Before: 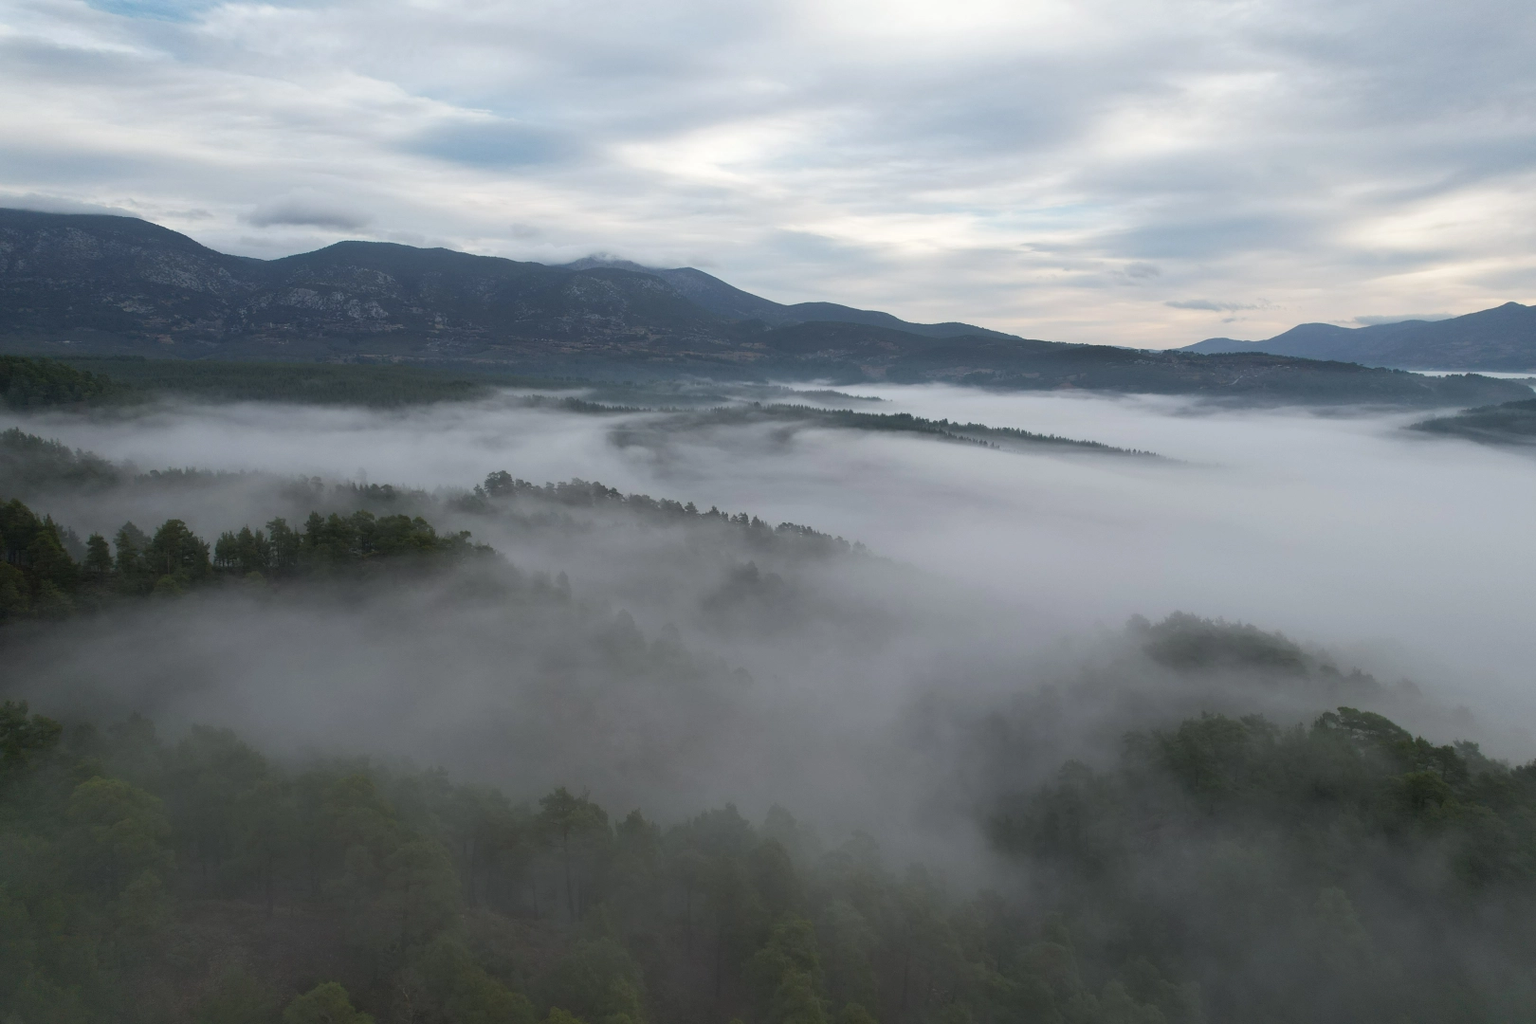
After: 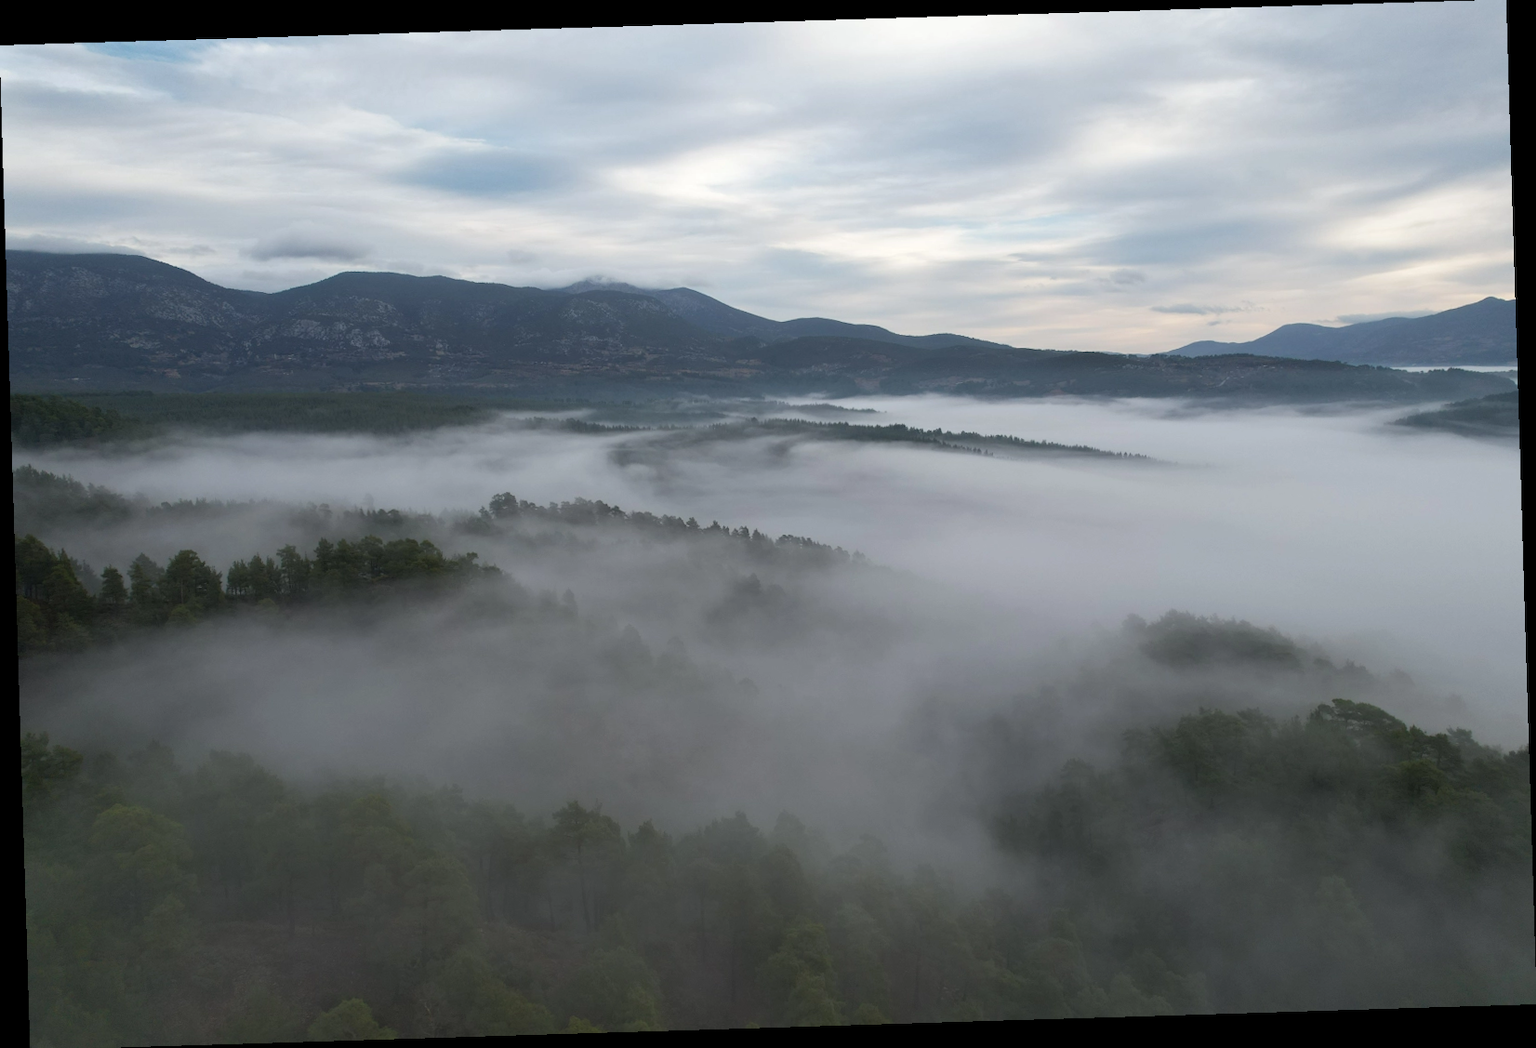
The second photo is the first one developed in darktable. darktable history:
rgb levels: preserve colors max RGB
rotate and perspective: rotation -1.75°, automatic cropping off
